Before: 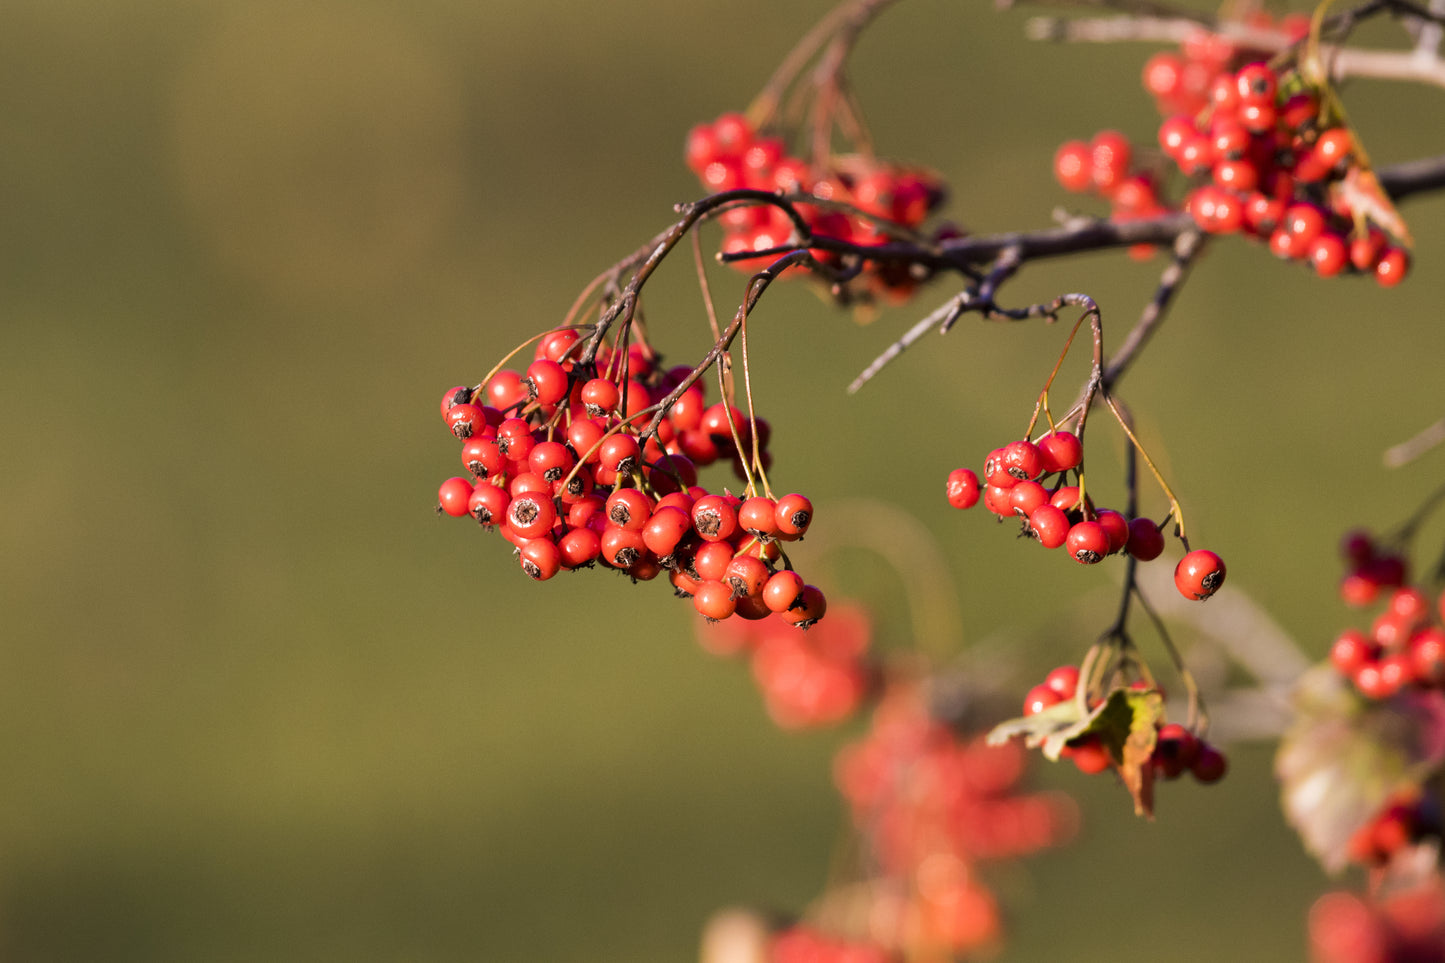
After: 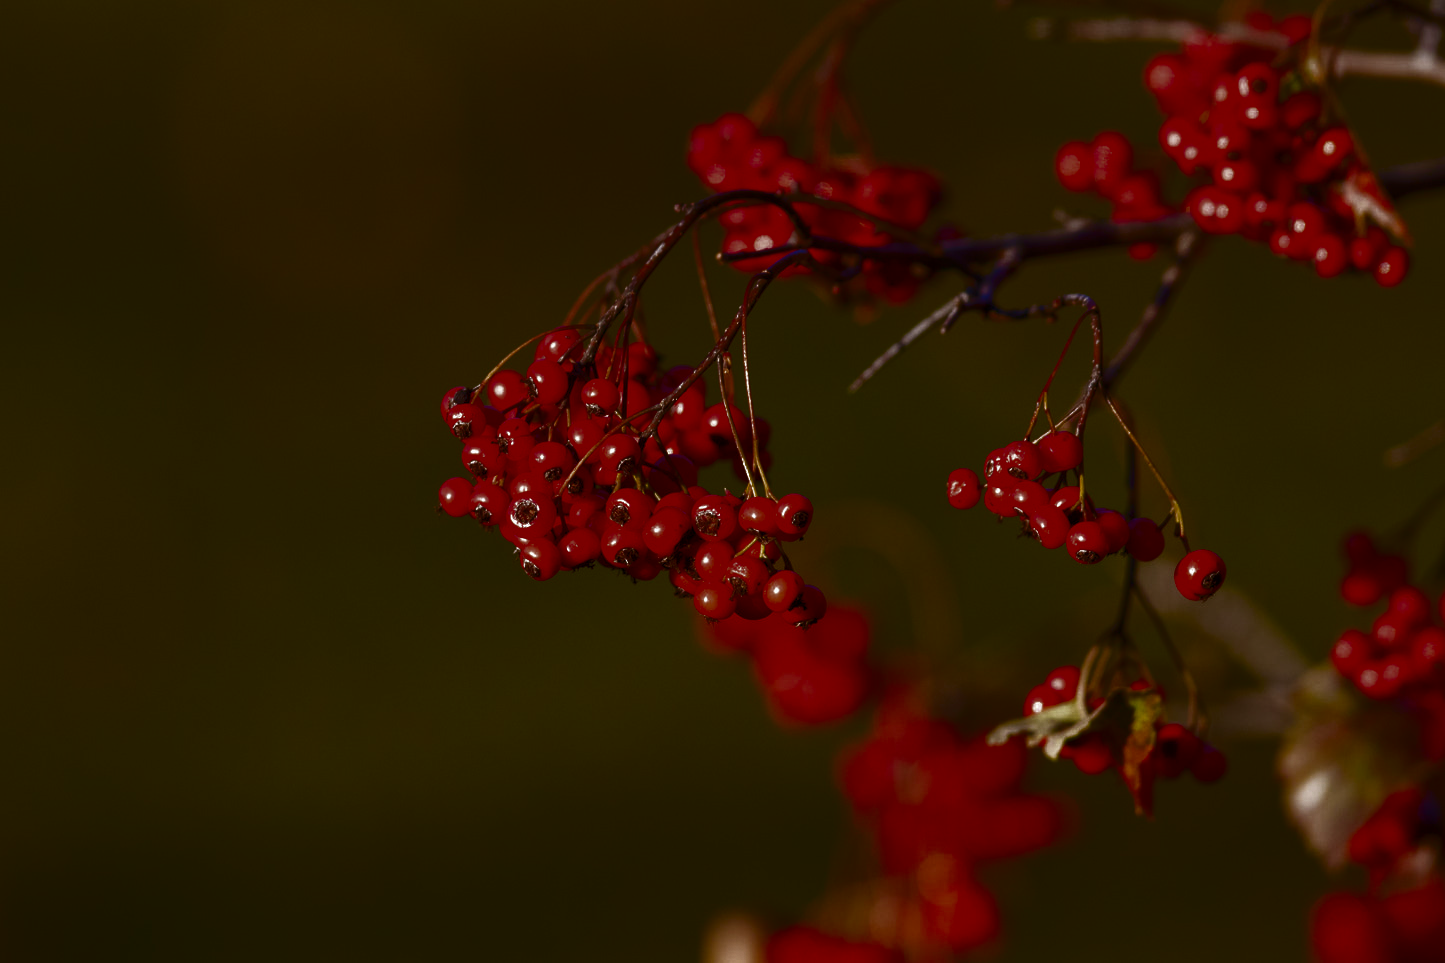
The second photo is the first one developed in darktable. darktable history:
tone curve: curves: ch0 [(0, 0) (0.765, 0.349) (1, 1)], color space Lab, independent channels, preserve colors none
